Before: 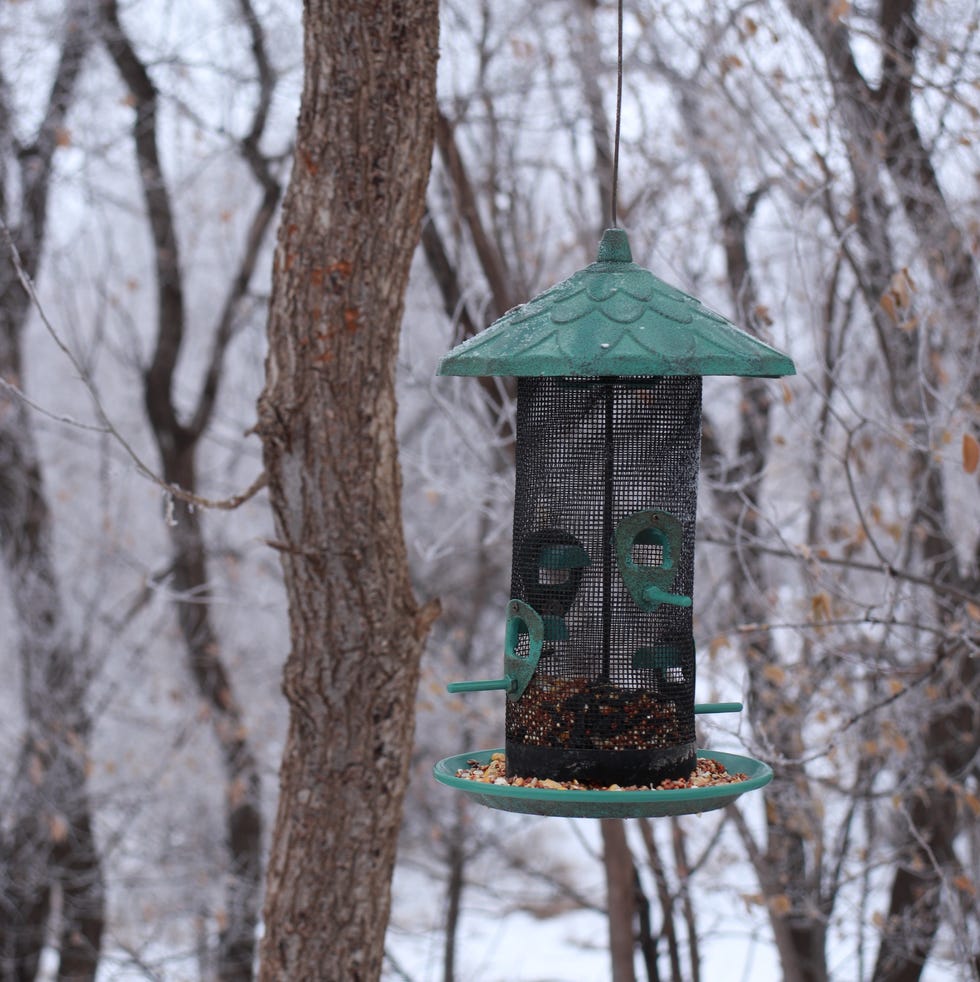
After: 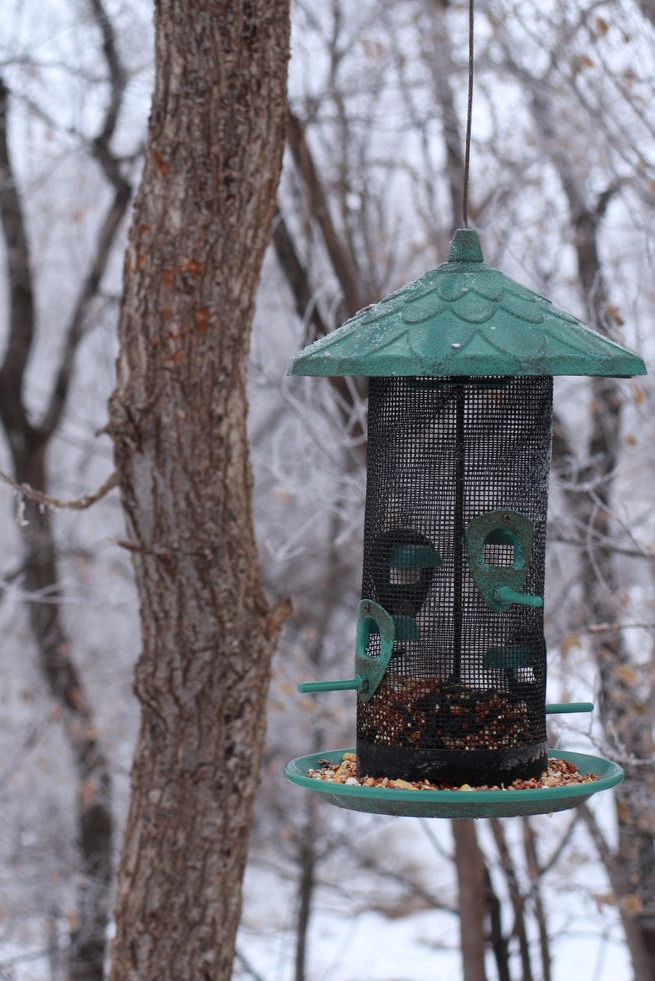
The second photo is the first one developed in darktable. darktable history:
crop and rotate: left 15.308%, right 17.813%
local contrast: mode bilateral grid, contrast 10, coarseness 25, detail 112%, midtone range 0.2
